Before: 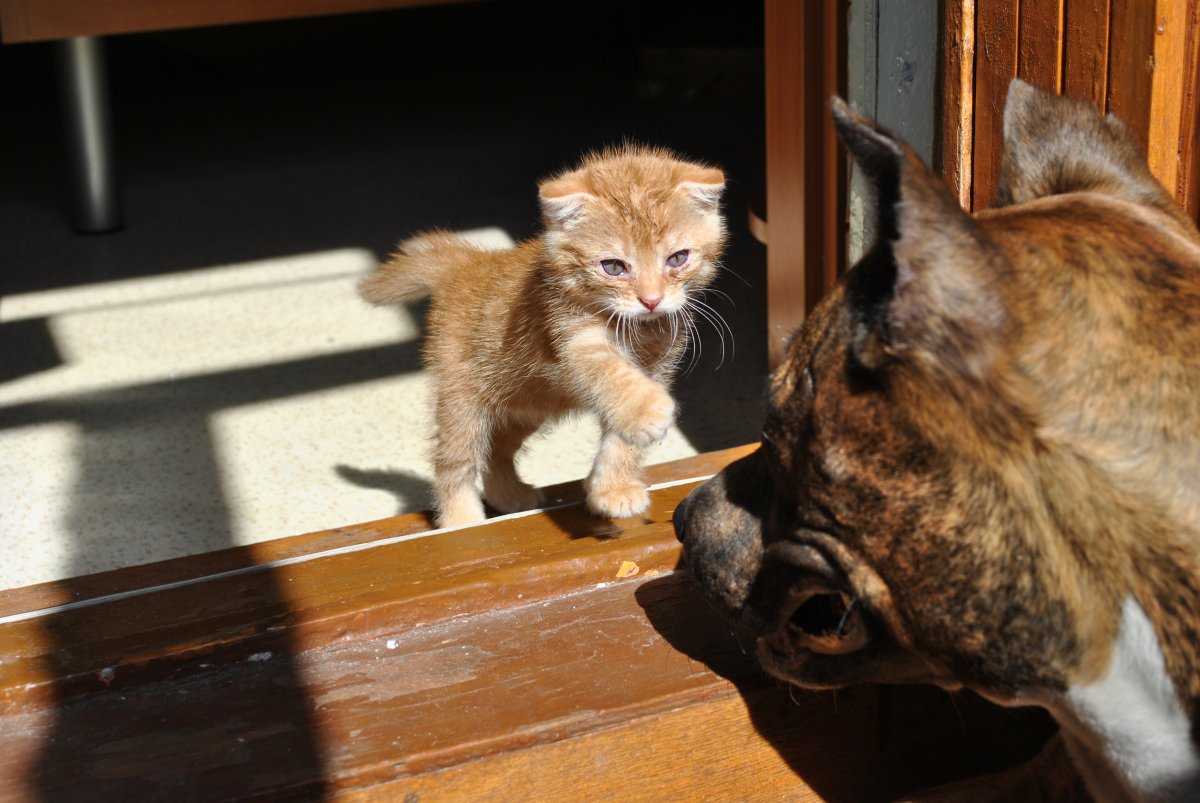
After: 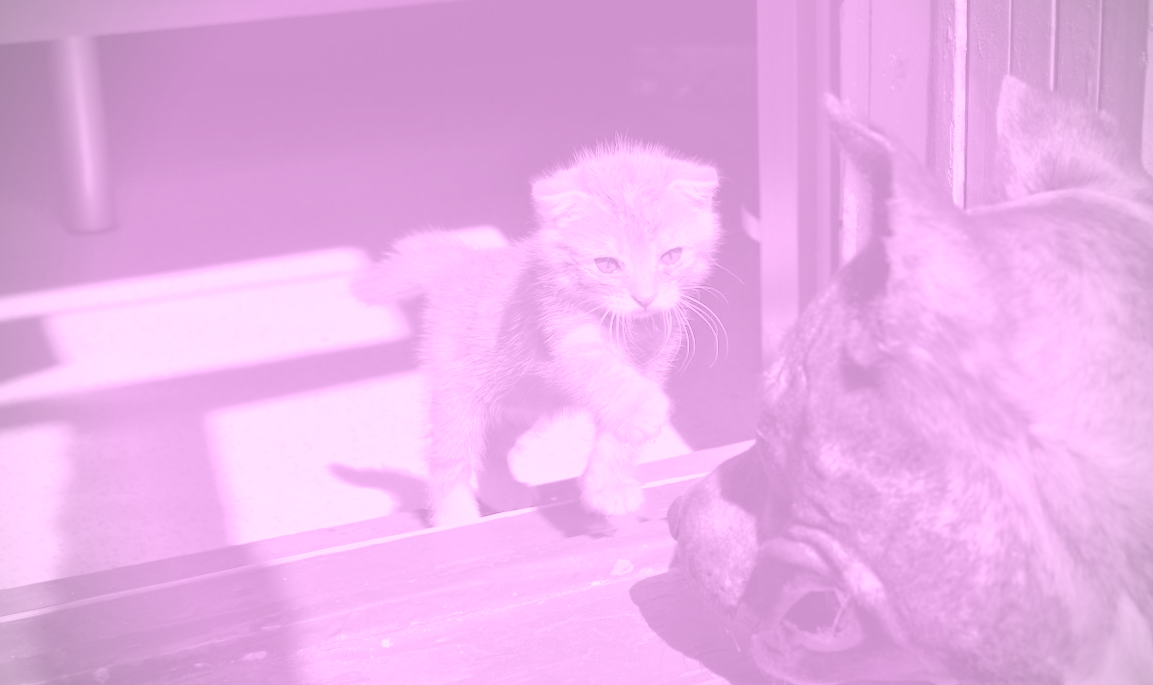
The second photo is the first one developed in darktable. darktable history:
crop and rotate: angle 0.2°, left 0.275%, right 3.127%, bottom 14.18%
exposure: black level correction 0.002, compensate highlight preservation false
vignetting: on, module defaults
rgb curve: curves: ch0 [(0, 0) (0.072, 0.166) (0.217, 0.293) (0.414, 0.42) (1, 1)], compensate middle gray true, preserve colors basic power
colorize: hue 331.2°, saturation 75%, source mix 30.28%, lightness 70.52%, version 1
white balance: red 1, blue 1
tone equalizer: -8 EV -1.84 EV, -7 EV -1.16 EV, -6 EV -1.62 EV, smoothing diameter 25%, edges refinement/feathering 10, preserve details guided filter
